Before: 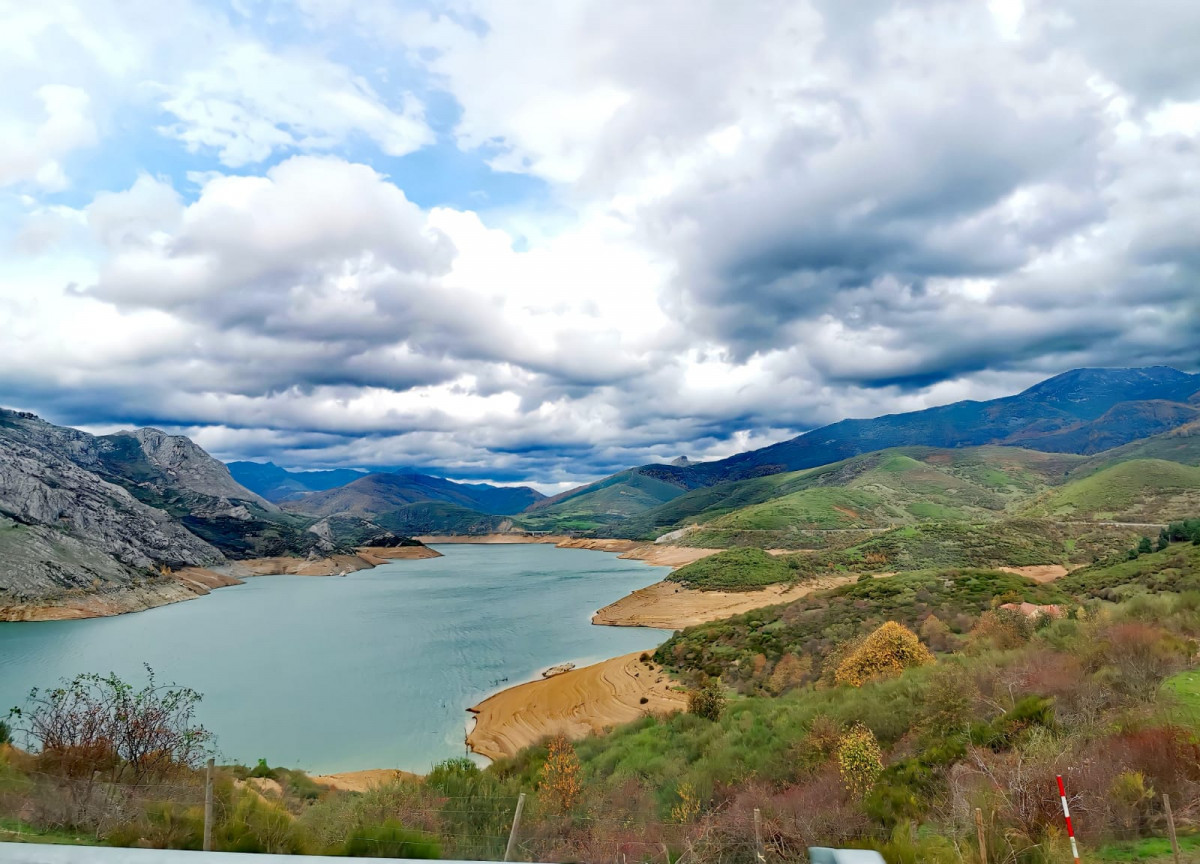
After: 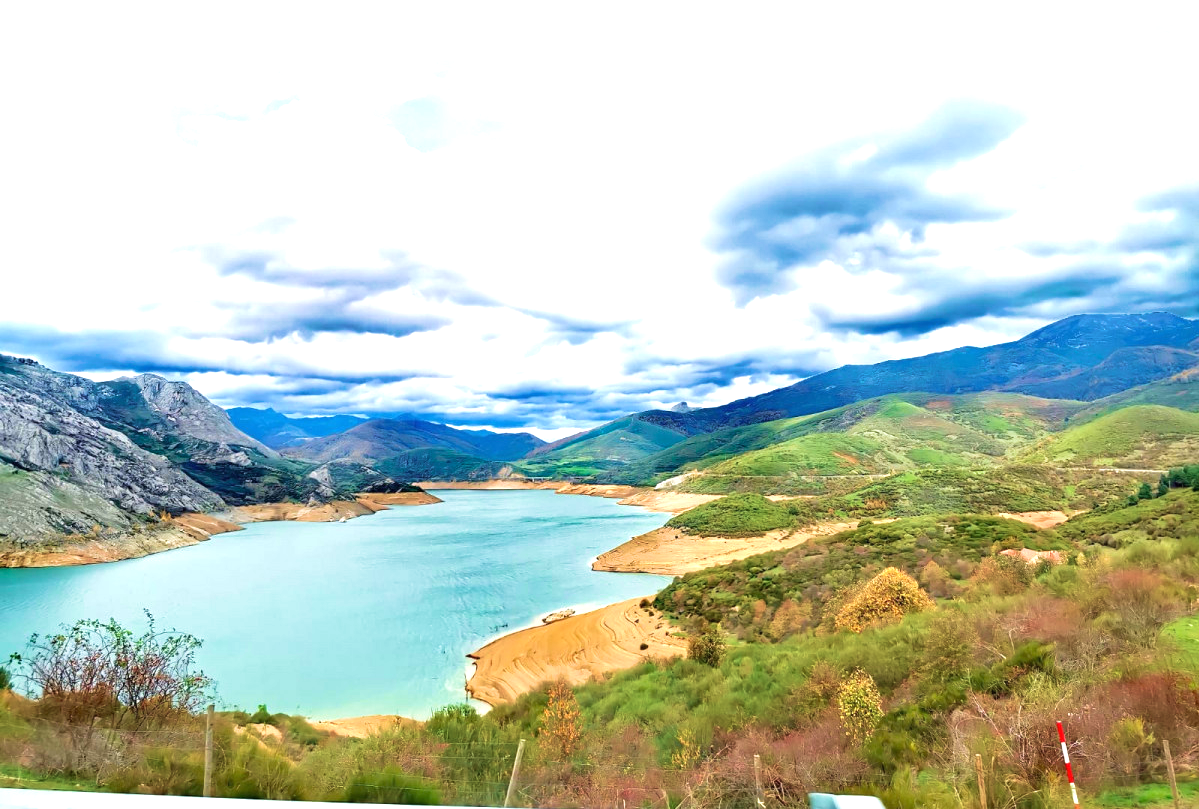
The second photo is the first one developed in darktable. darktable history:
velvia: strength 49.63%
exposure: black level correction 0, exposure 1.101 EV, compensate highlight preservation false
crop and rotate: top 6.254%
